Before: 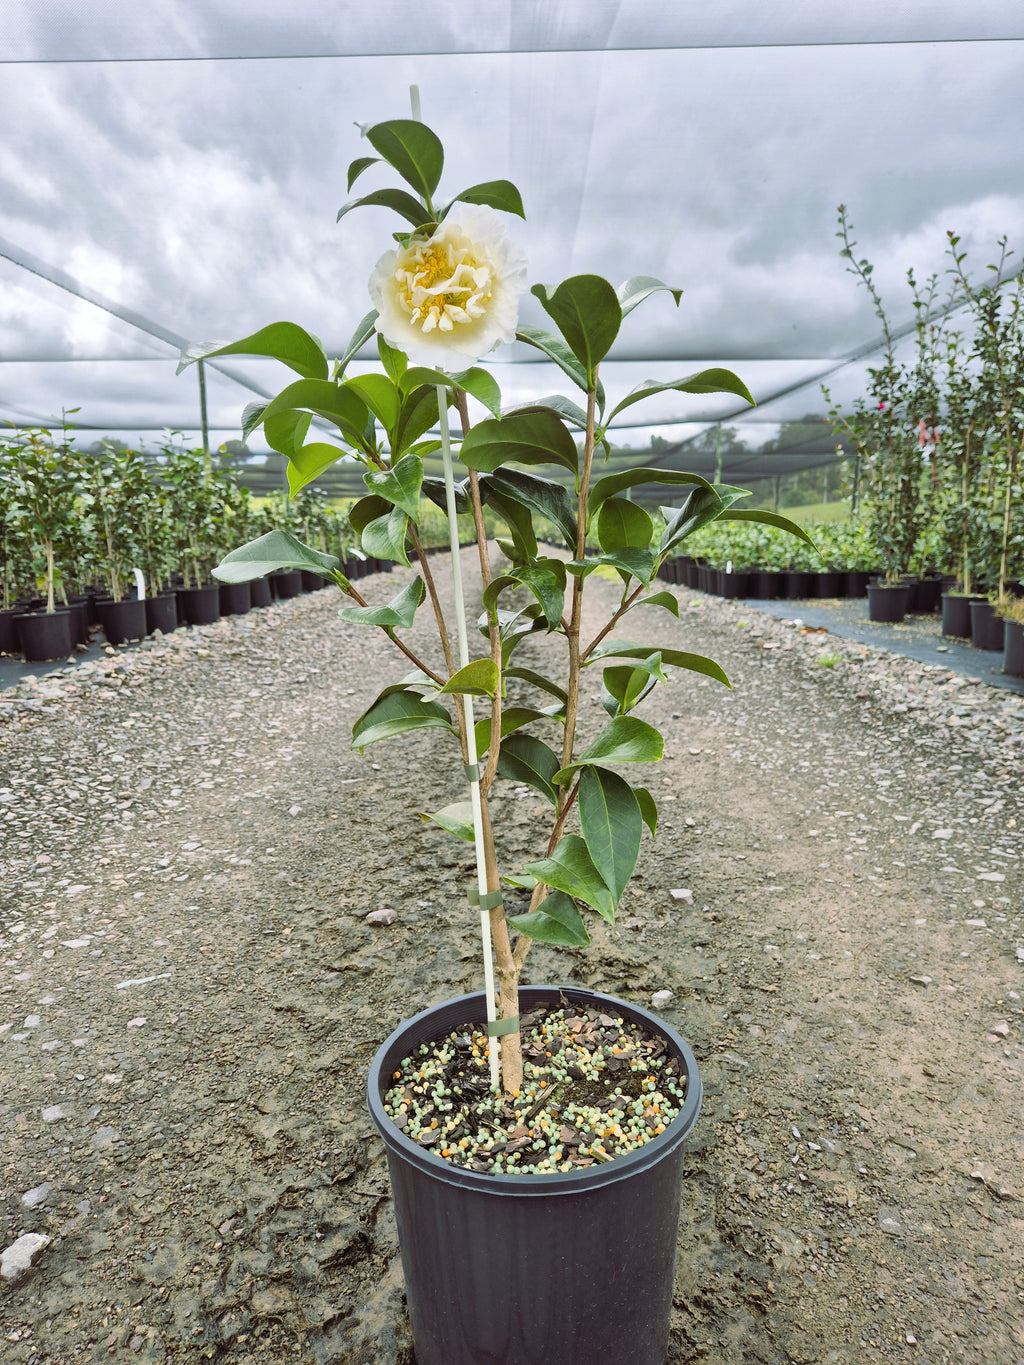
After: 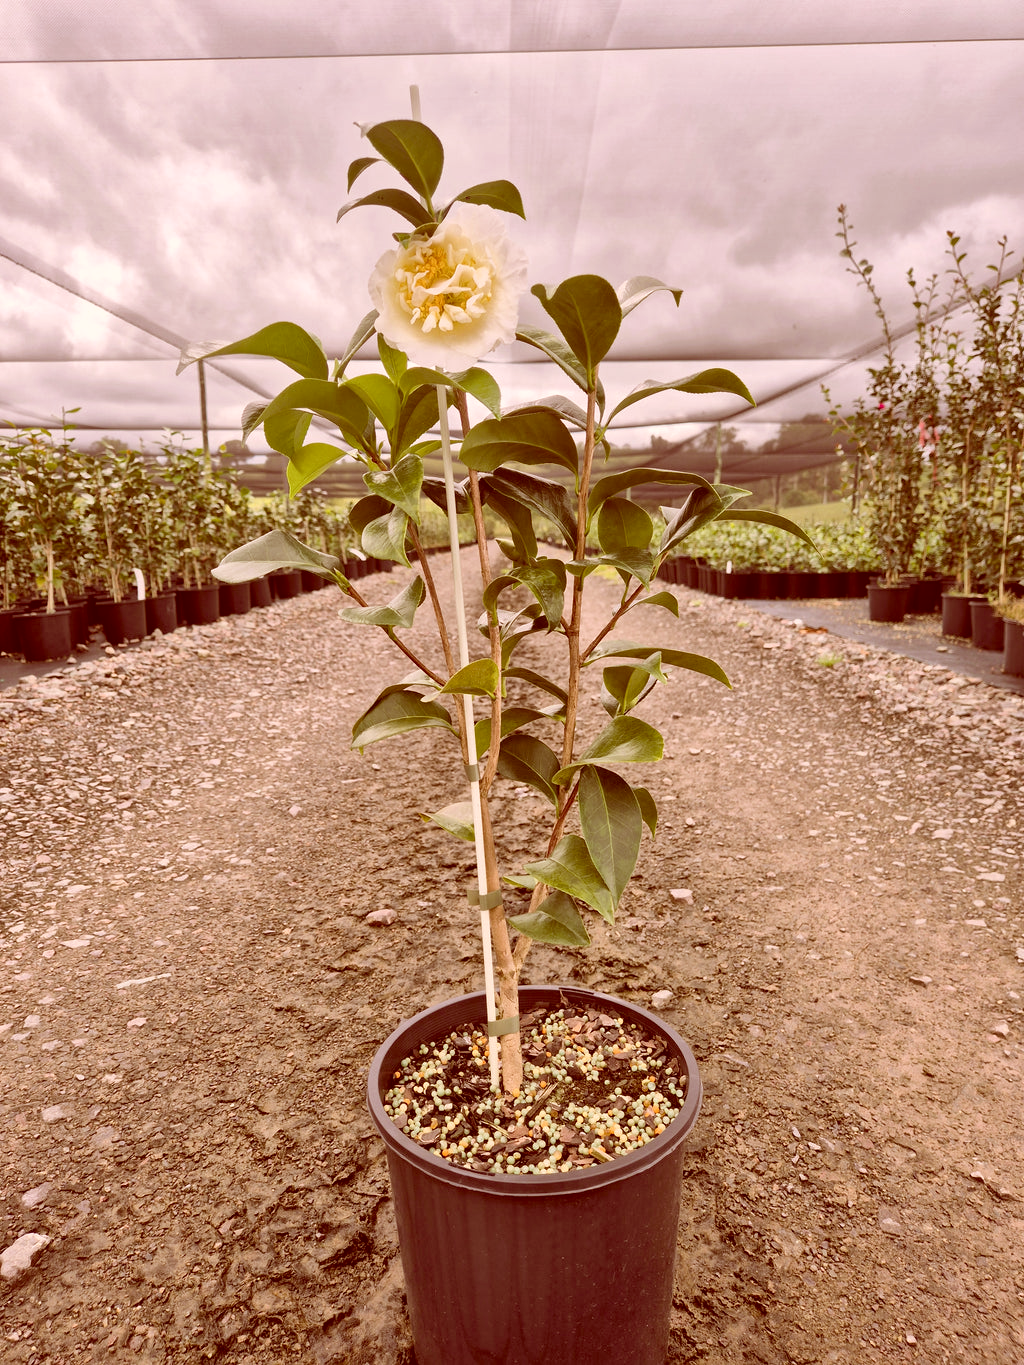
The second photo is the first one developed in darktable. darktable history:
color correction: highlights a* 9.2, highlights b* 8.47, shadows a* 39.75, shadows b* 39.24, saturation 0.807
